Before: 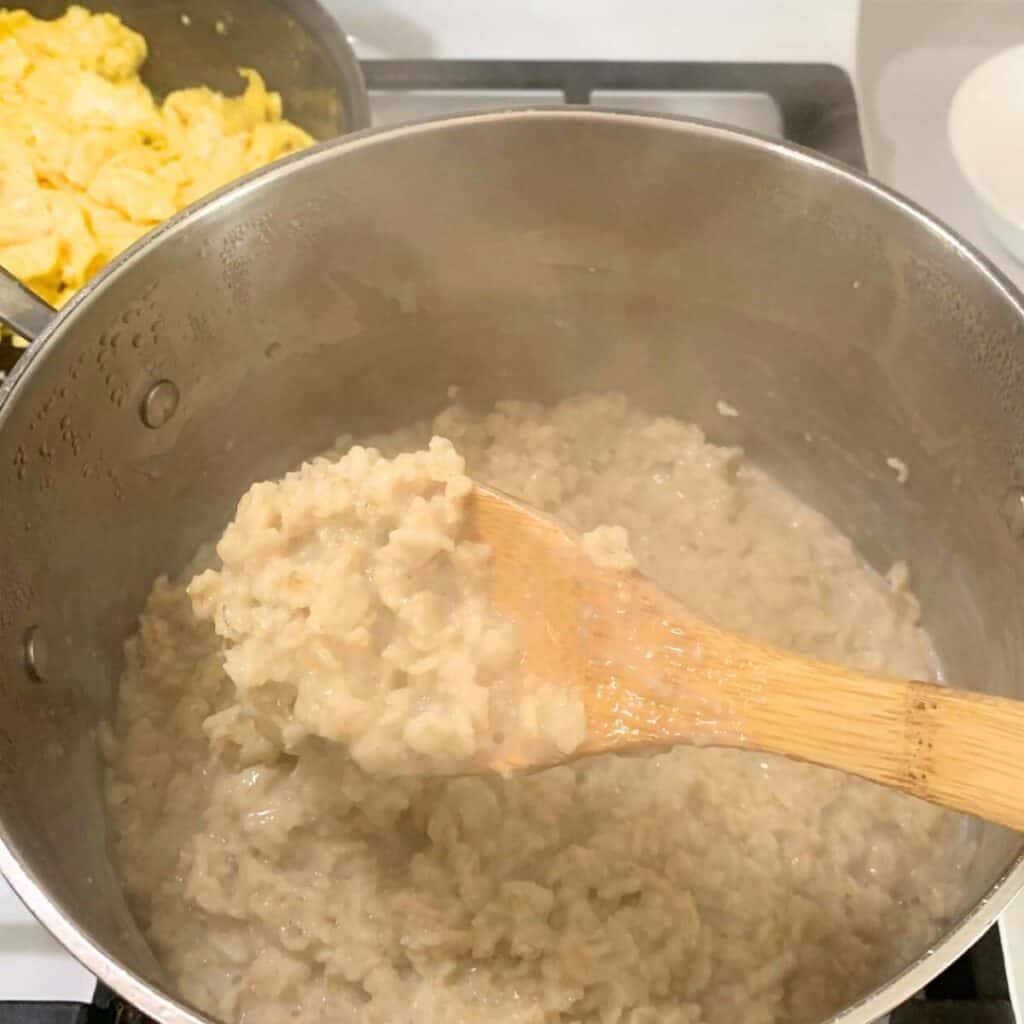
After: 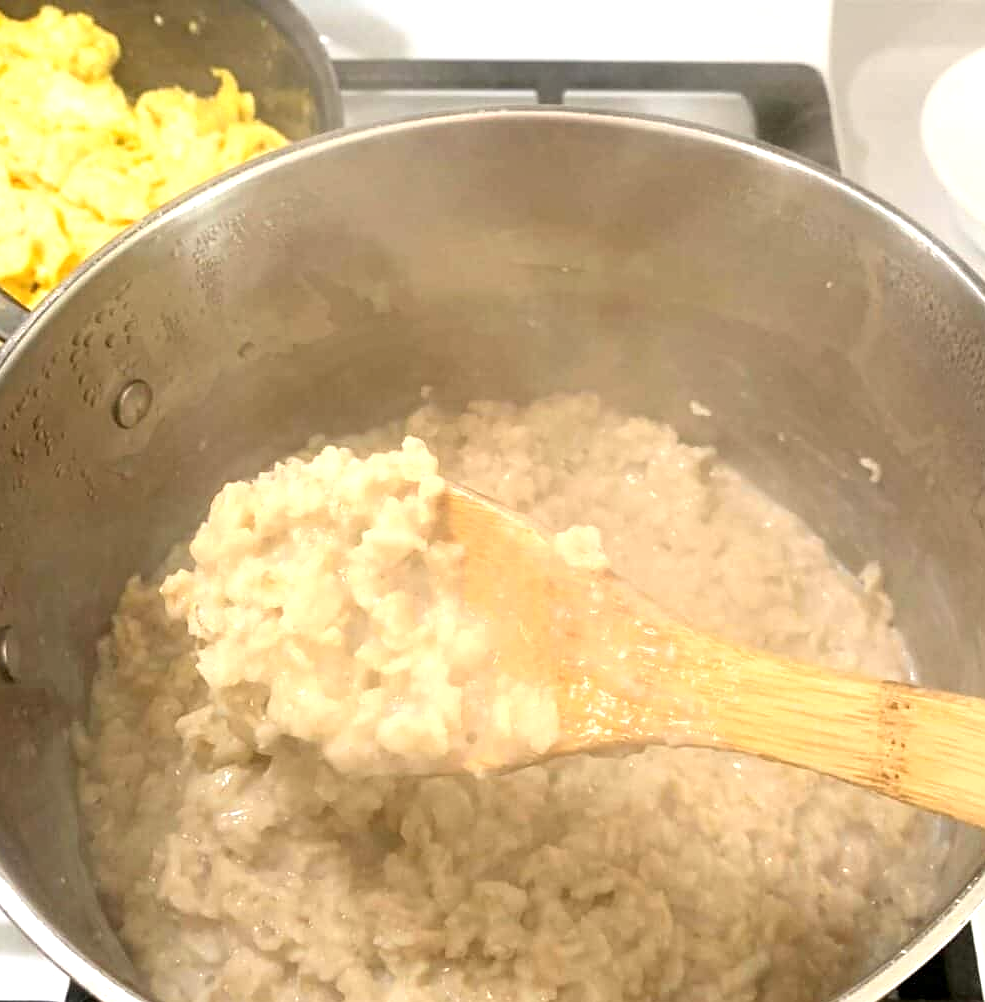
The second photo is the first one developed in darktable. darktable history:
exposure: black level correction 0, exposure 0.498 EV, compensate exposure bias true, compensate highlight preservation false
sharpen: radius 0.996
local contrast: highlights 107%, shadows 100%, detail 120%, midtone range 0.2
crop and rotate: left 2.703%, right 1.085%, bottom 2.111%
